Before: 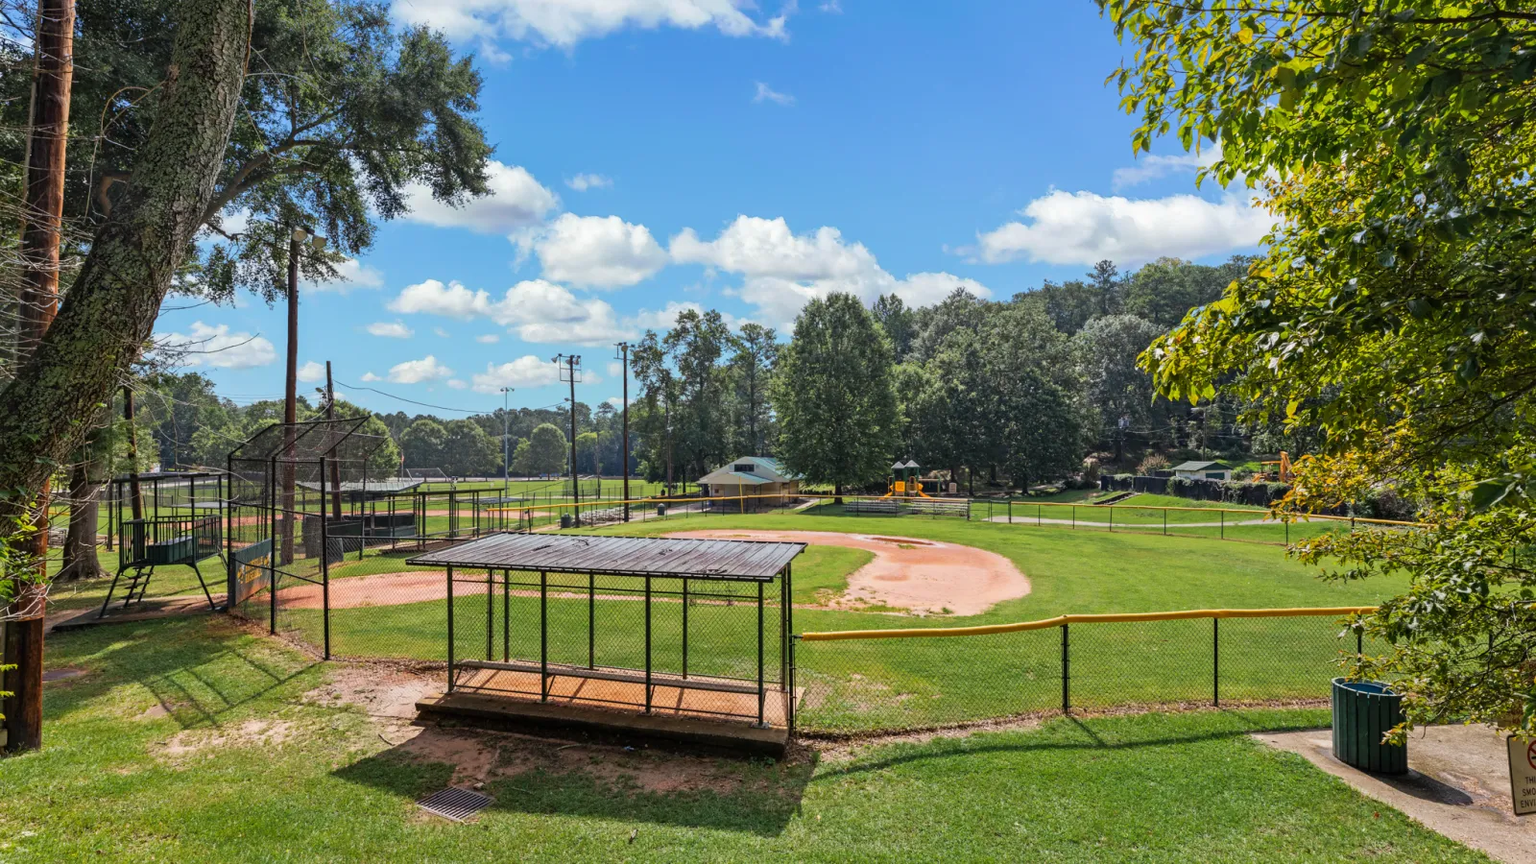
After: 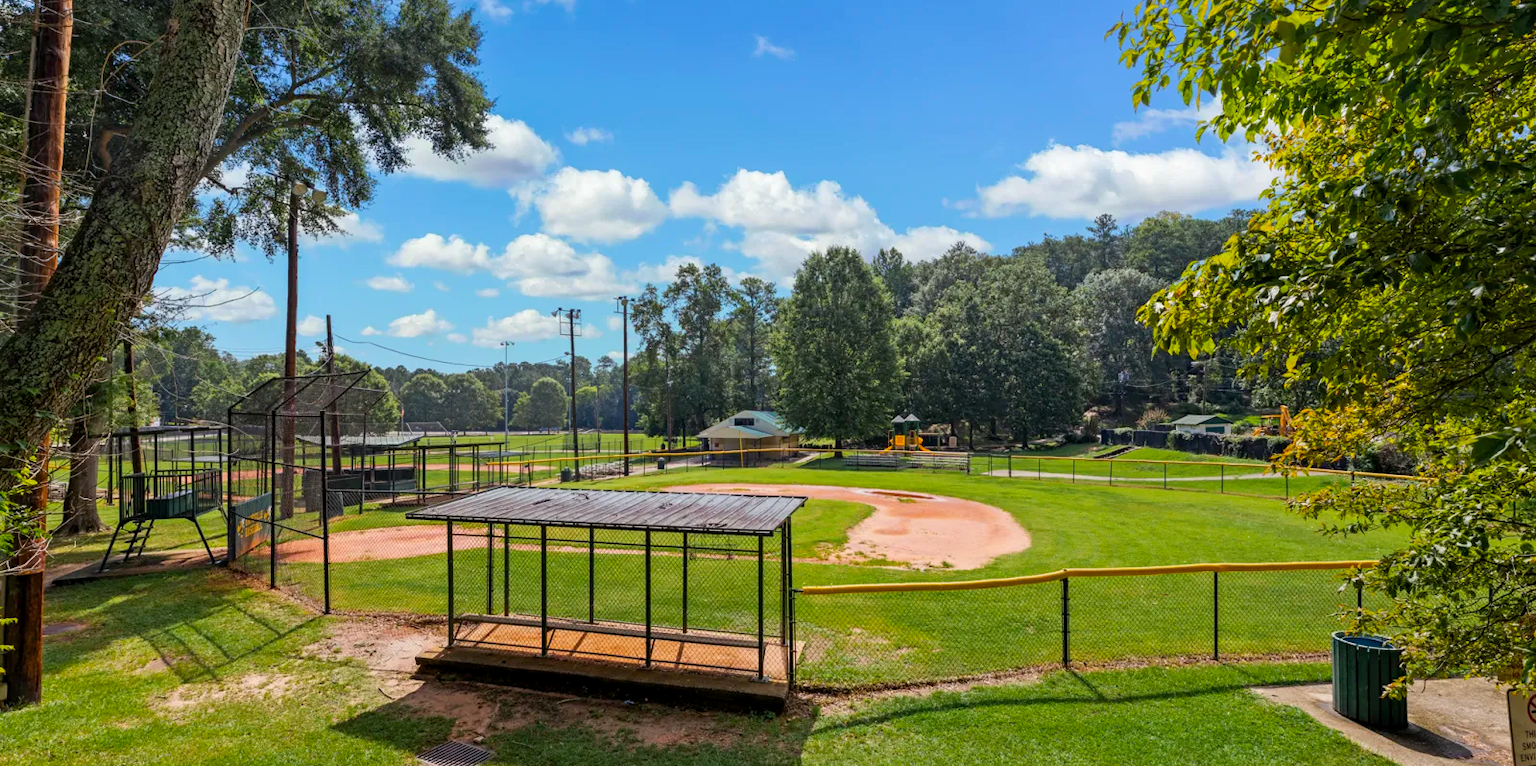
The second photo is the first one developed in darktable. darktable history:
crop and rotate: top 5.439%, bottom 5.891%
color balance rgb: global offset › luminance -0.293%, global offset › hue 260.71°, linear chroma grading › global chroma -15.211%, perceptual saturation grading › global saturation 29.39%, global vibrance 20%
